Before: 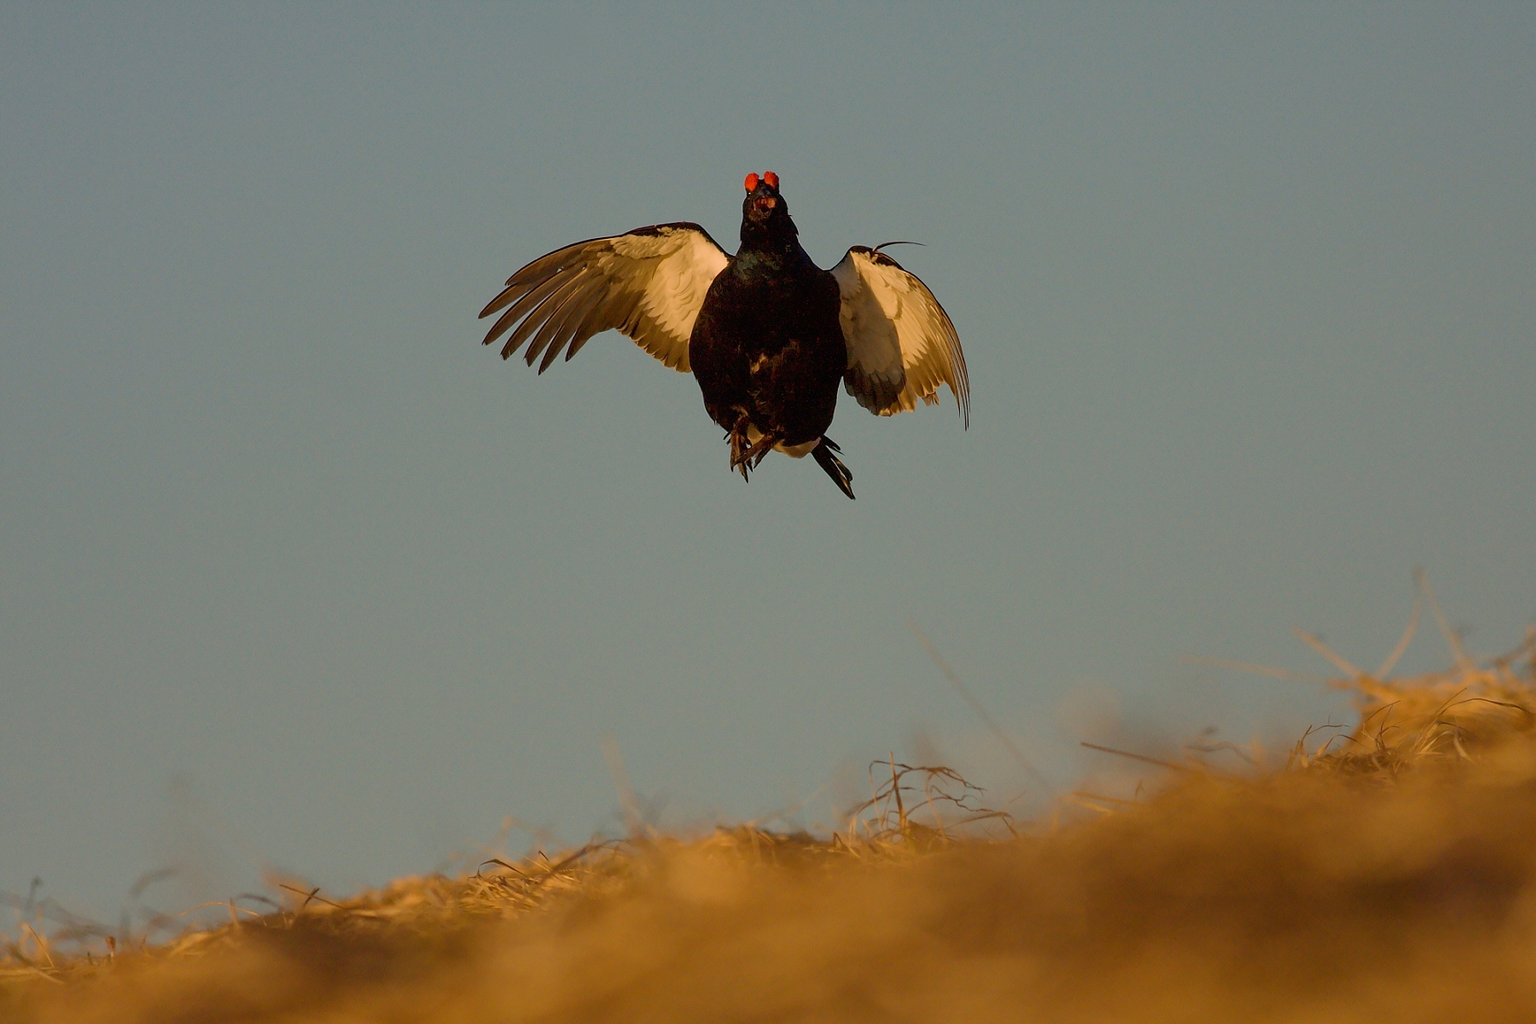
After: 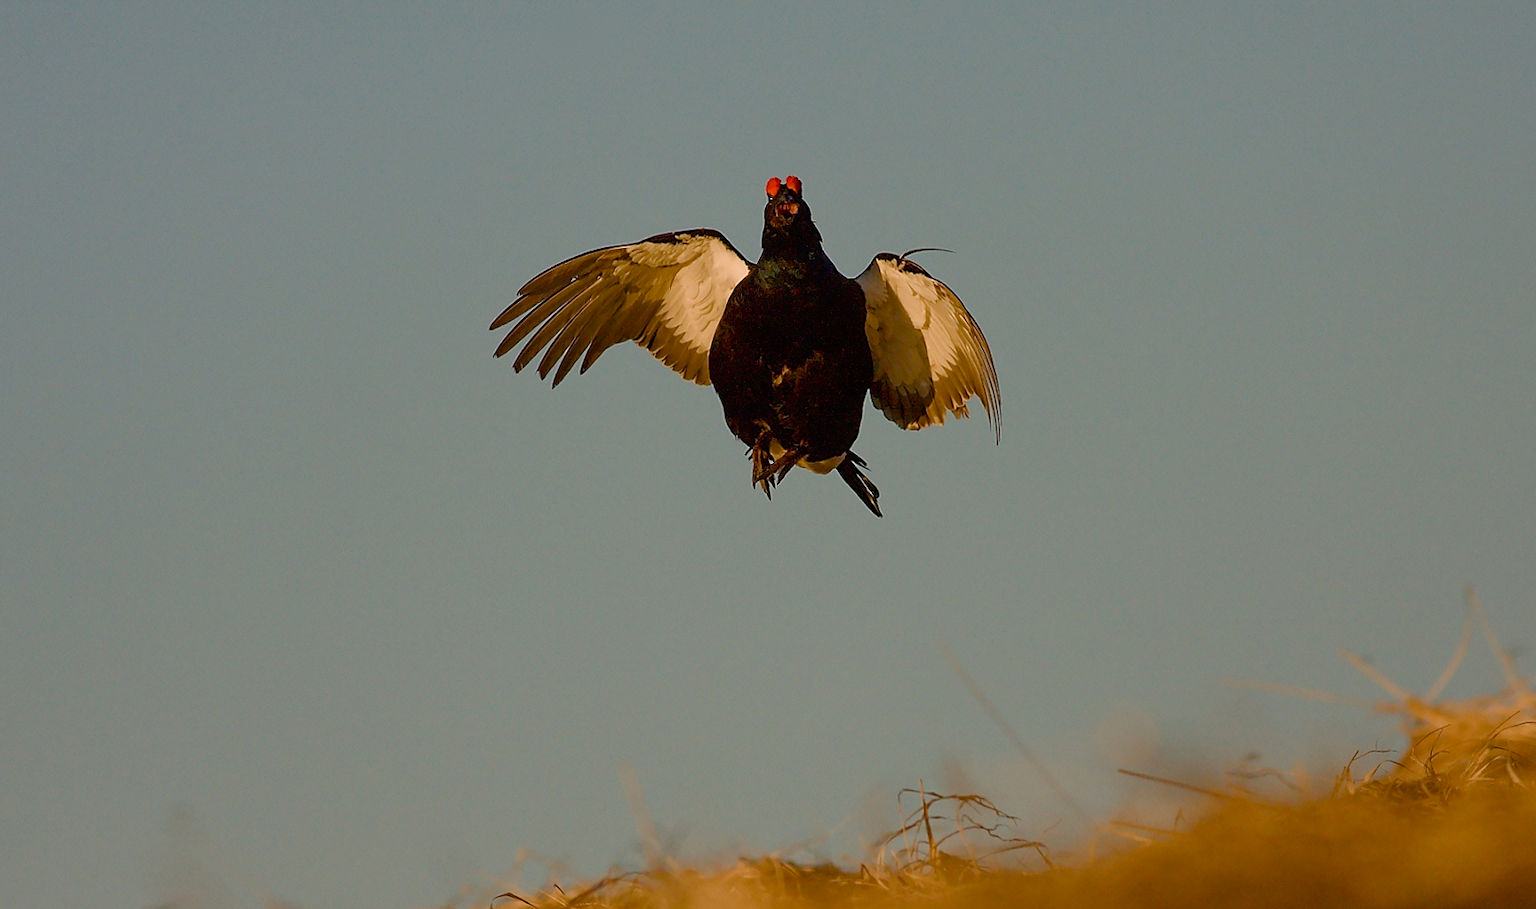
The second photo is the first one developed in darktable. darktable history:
color balance rgb: perceptual saturation grading › global saturation 20%, perceptual saturation grading › highlights -50%, perceptual saturation grading › shadows 30%
crop and rotate: angle 0.2°, left 0.275%, right 3.127%, bottom 14.18%
sharpen: radius 1.864, amount 0.398, threshold 1.271
